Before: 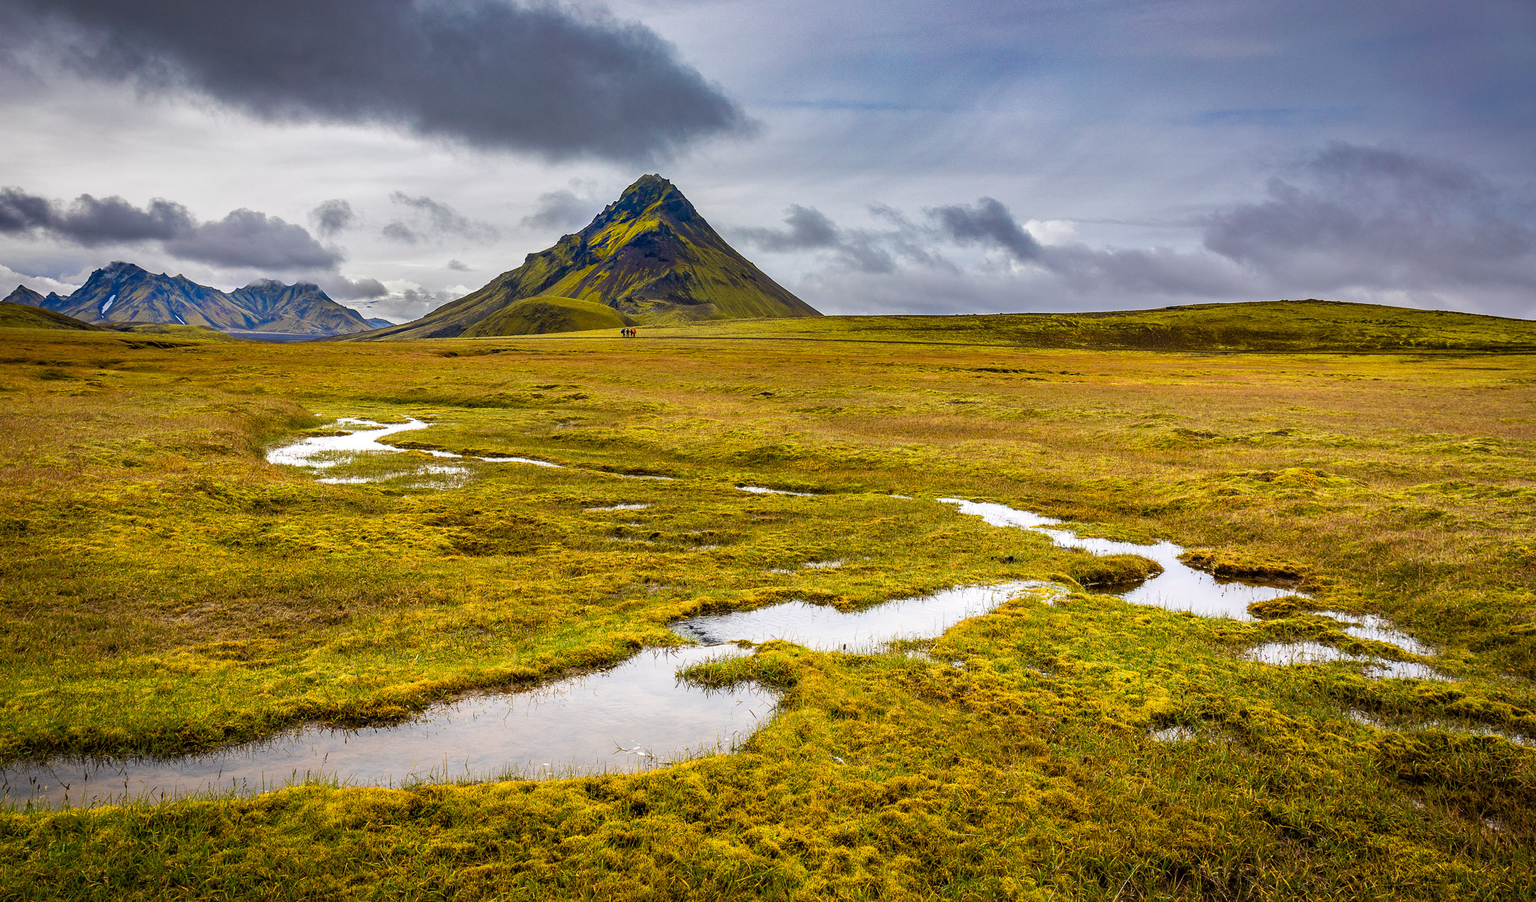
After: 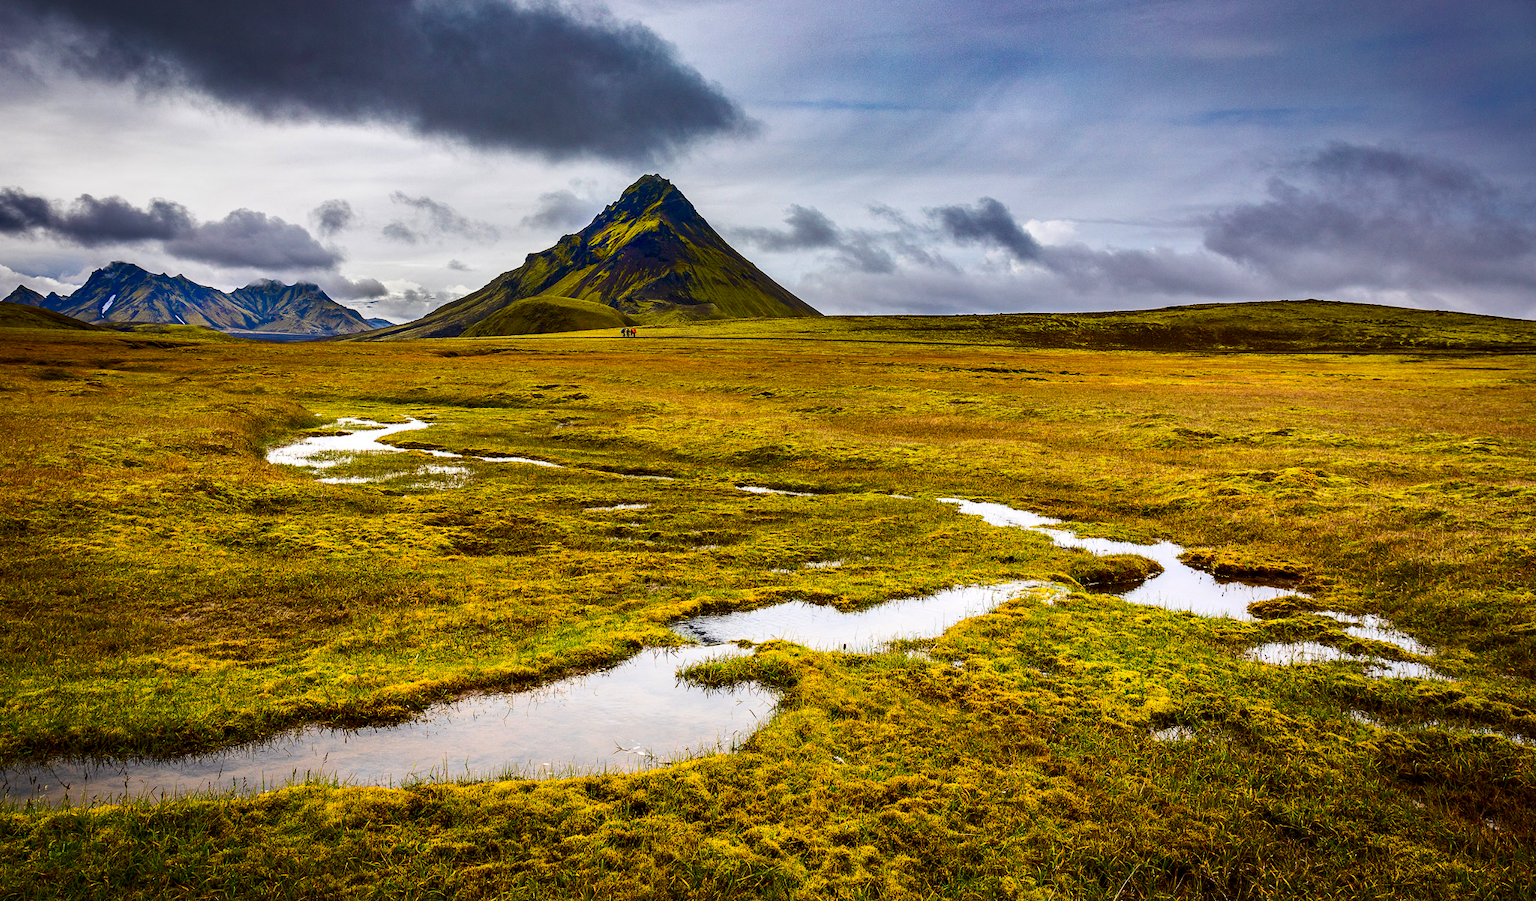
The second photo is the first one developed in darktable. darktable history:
contrast brightness saturation: contrast 0.209, brightness -0.108, saturation 0.212
levels: mode automatic, levels [0, 0.478, 1]
